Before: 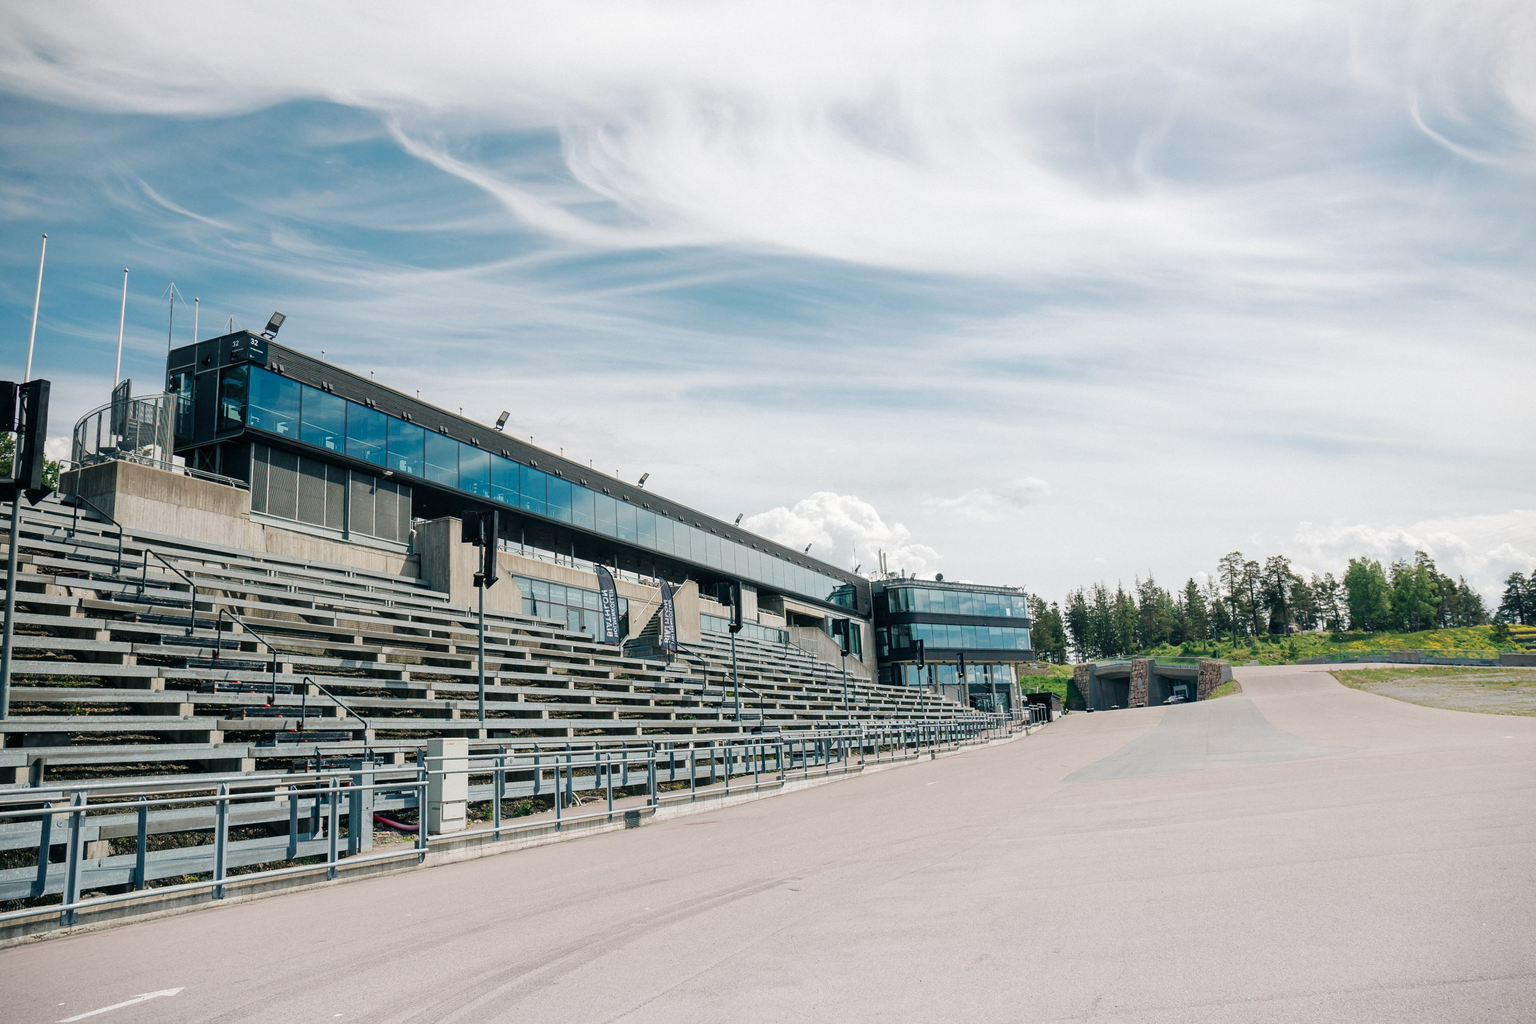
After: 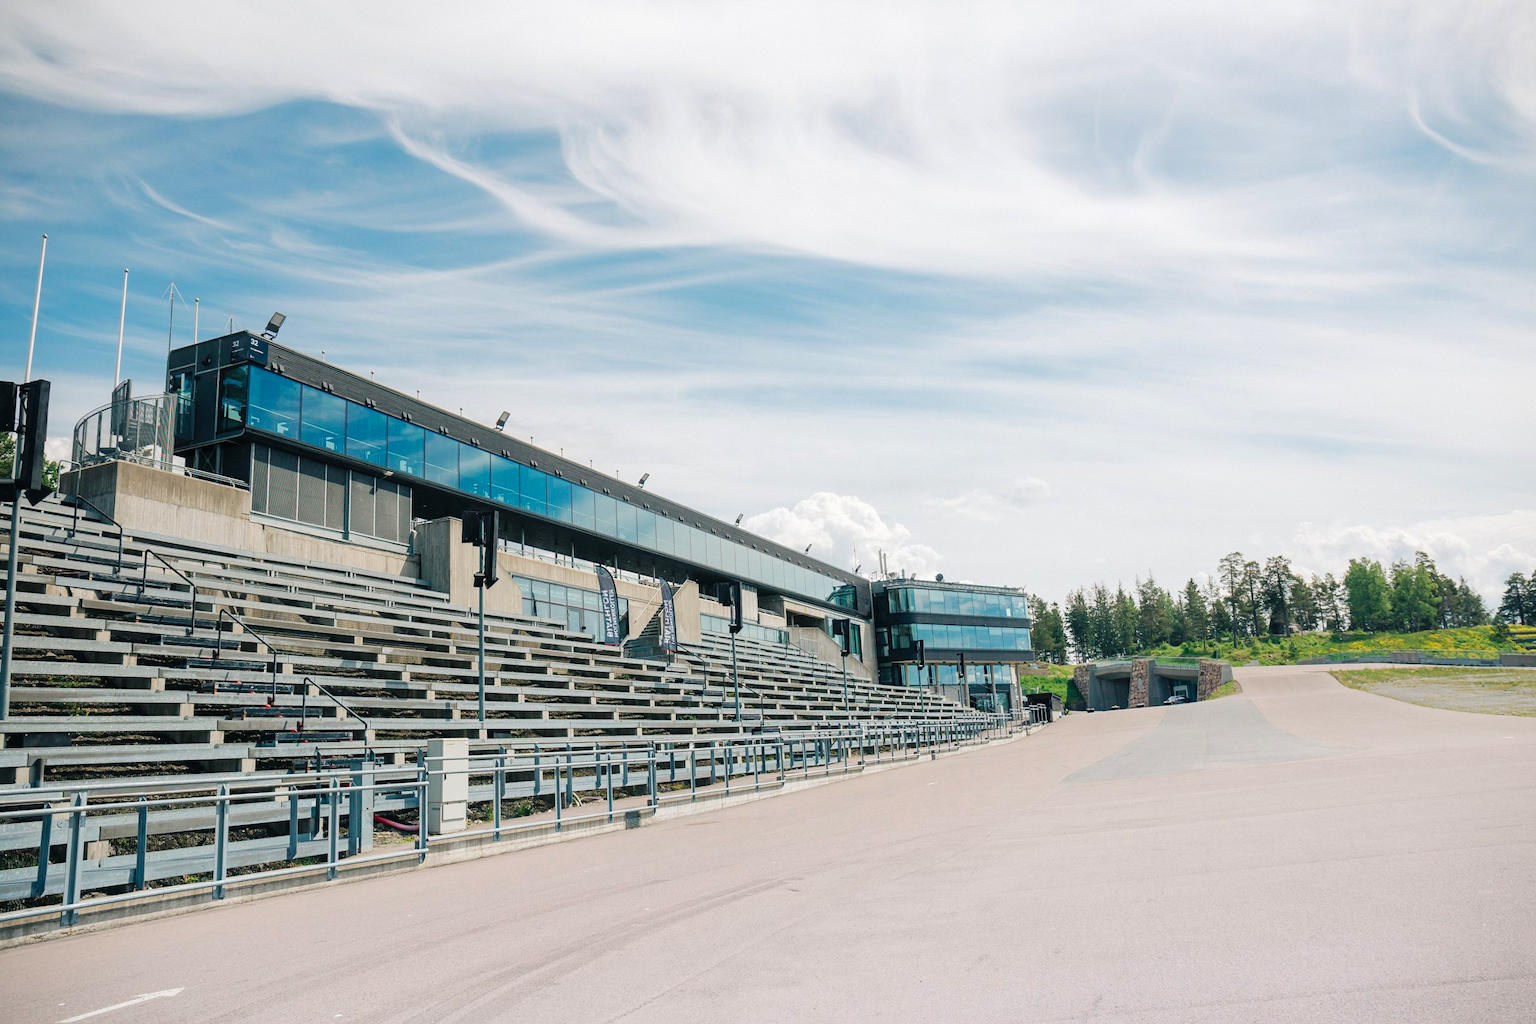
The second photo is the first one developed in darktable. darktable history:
contrast brightness saturation: brightness 0.086, saturation 0.192
